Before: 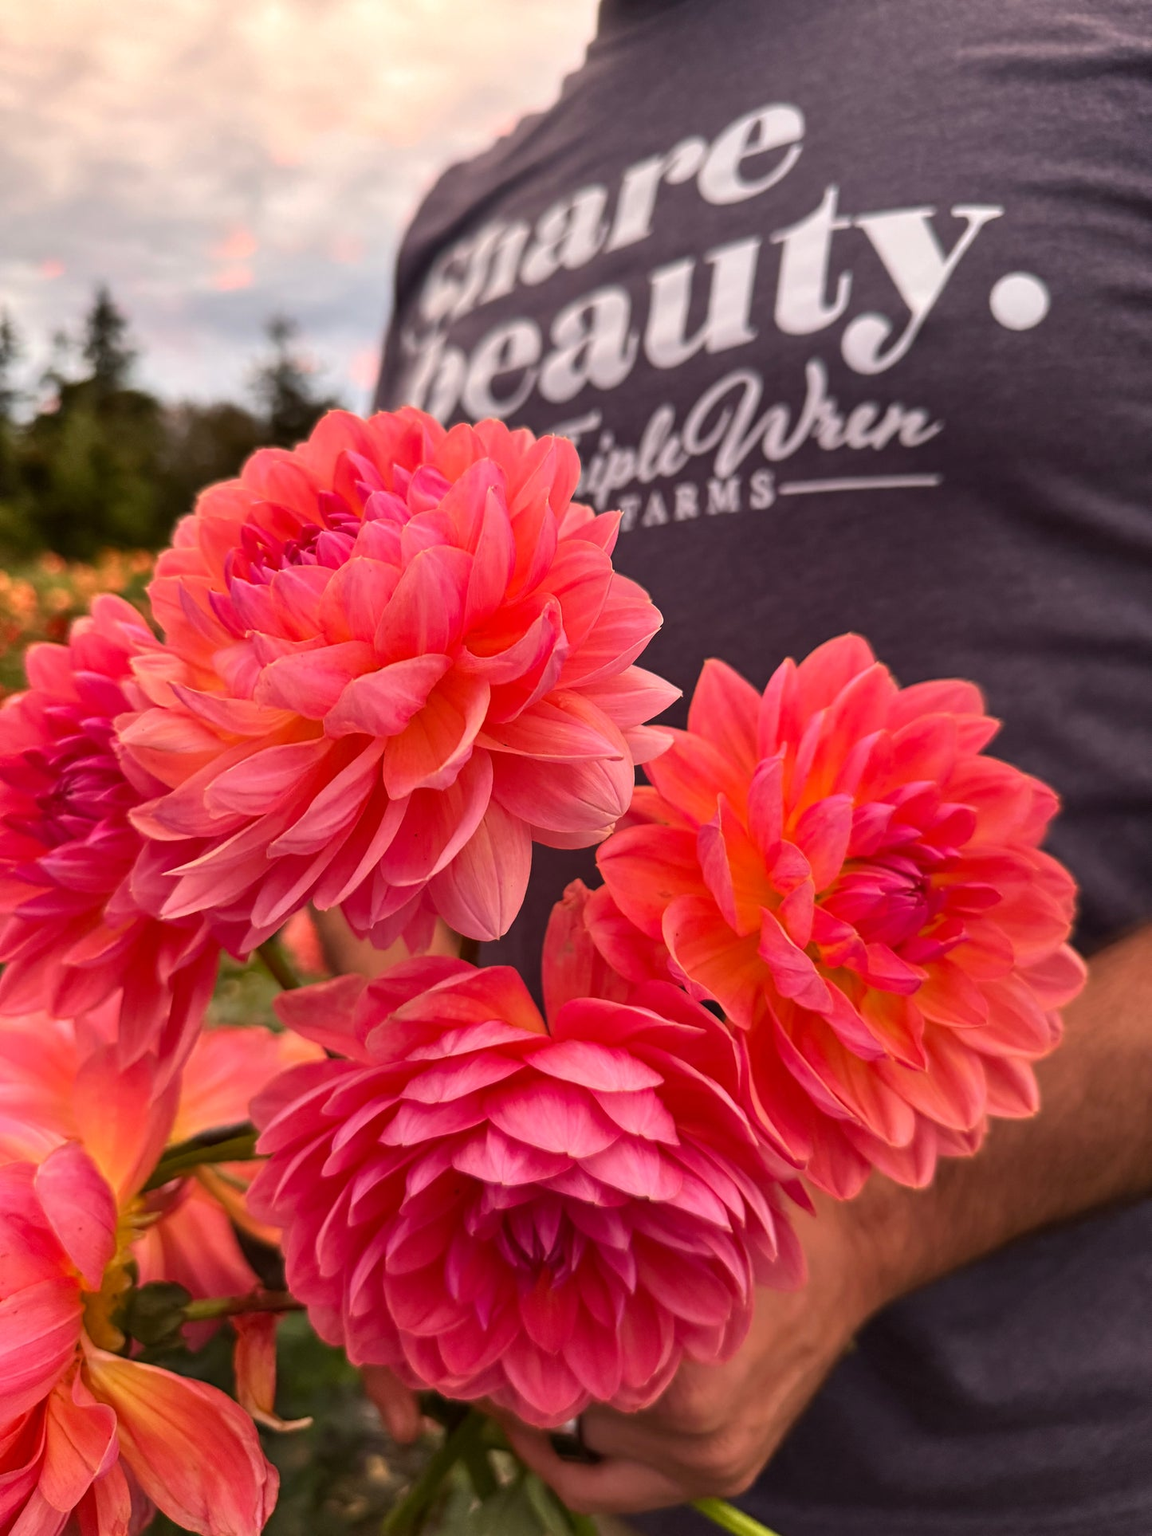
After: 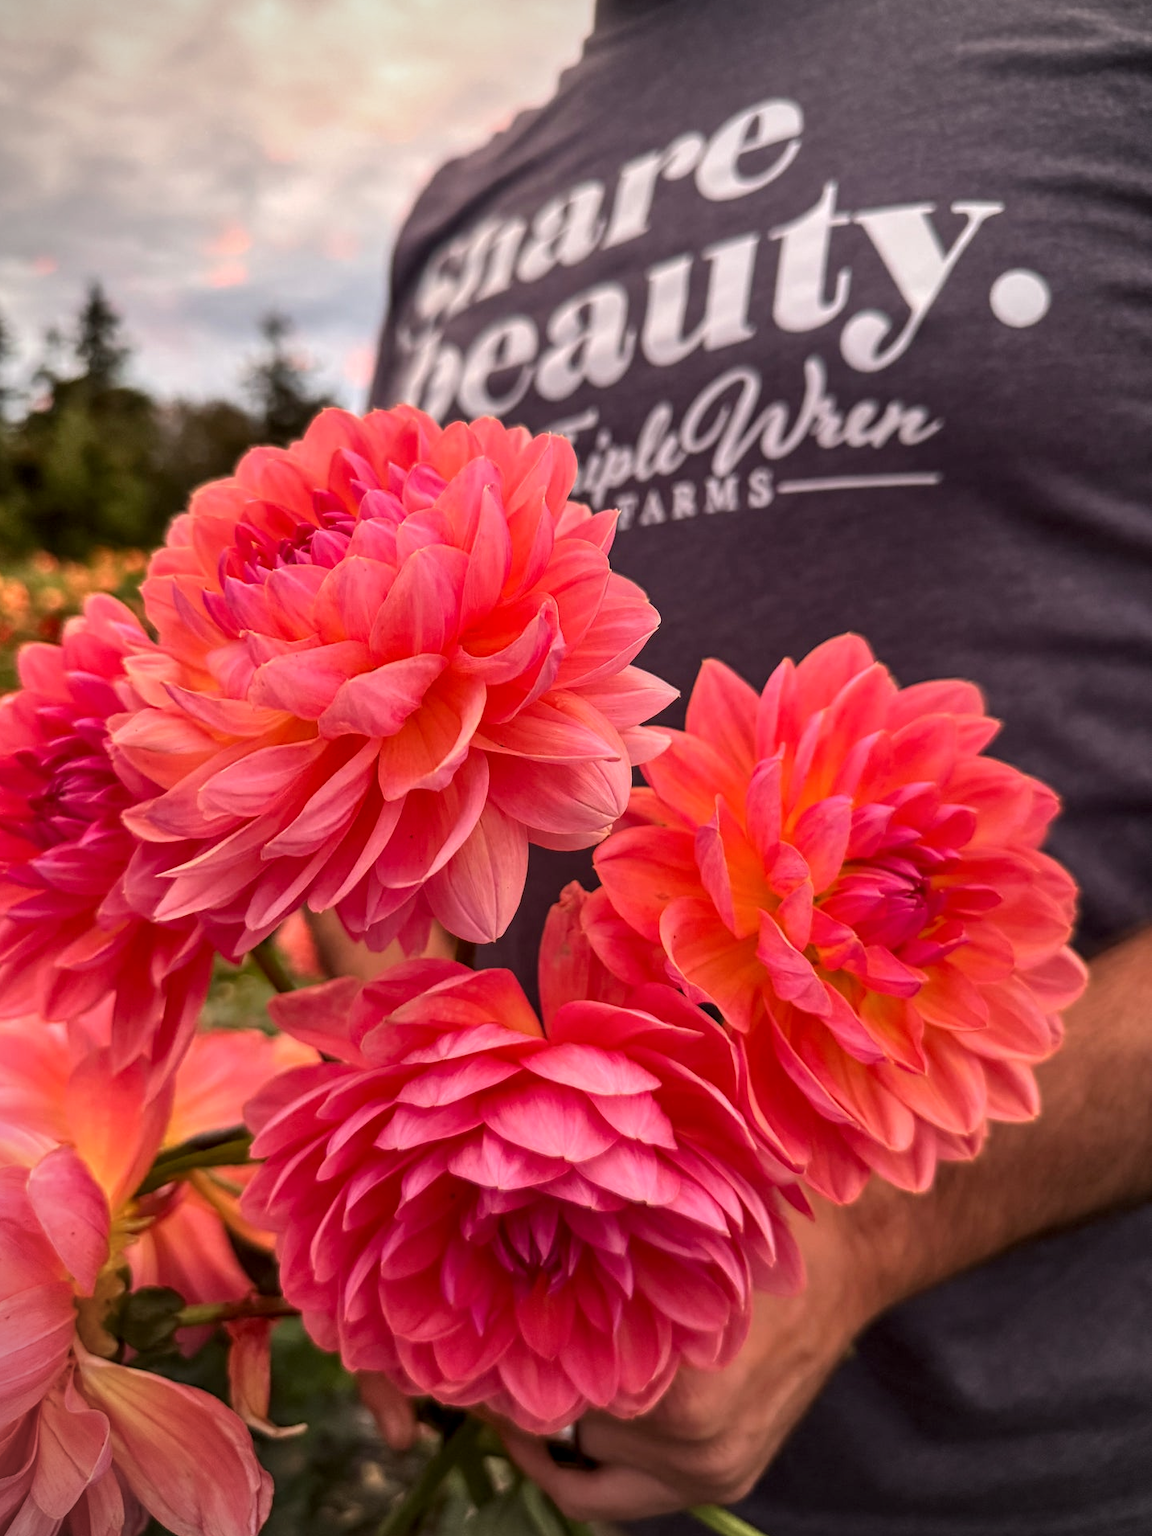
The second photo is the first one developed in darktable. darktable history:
crop and rotate: left 0.717%, top 0.4%, bottom 0.416%
vignetting: on, module defaults
local contrast: on, module defaults
